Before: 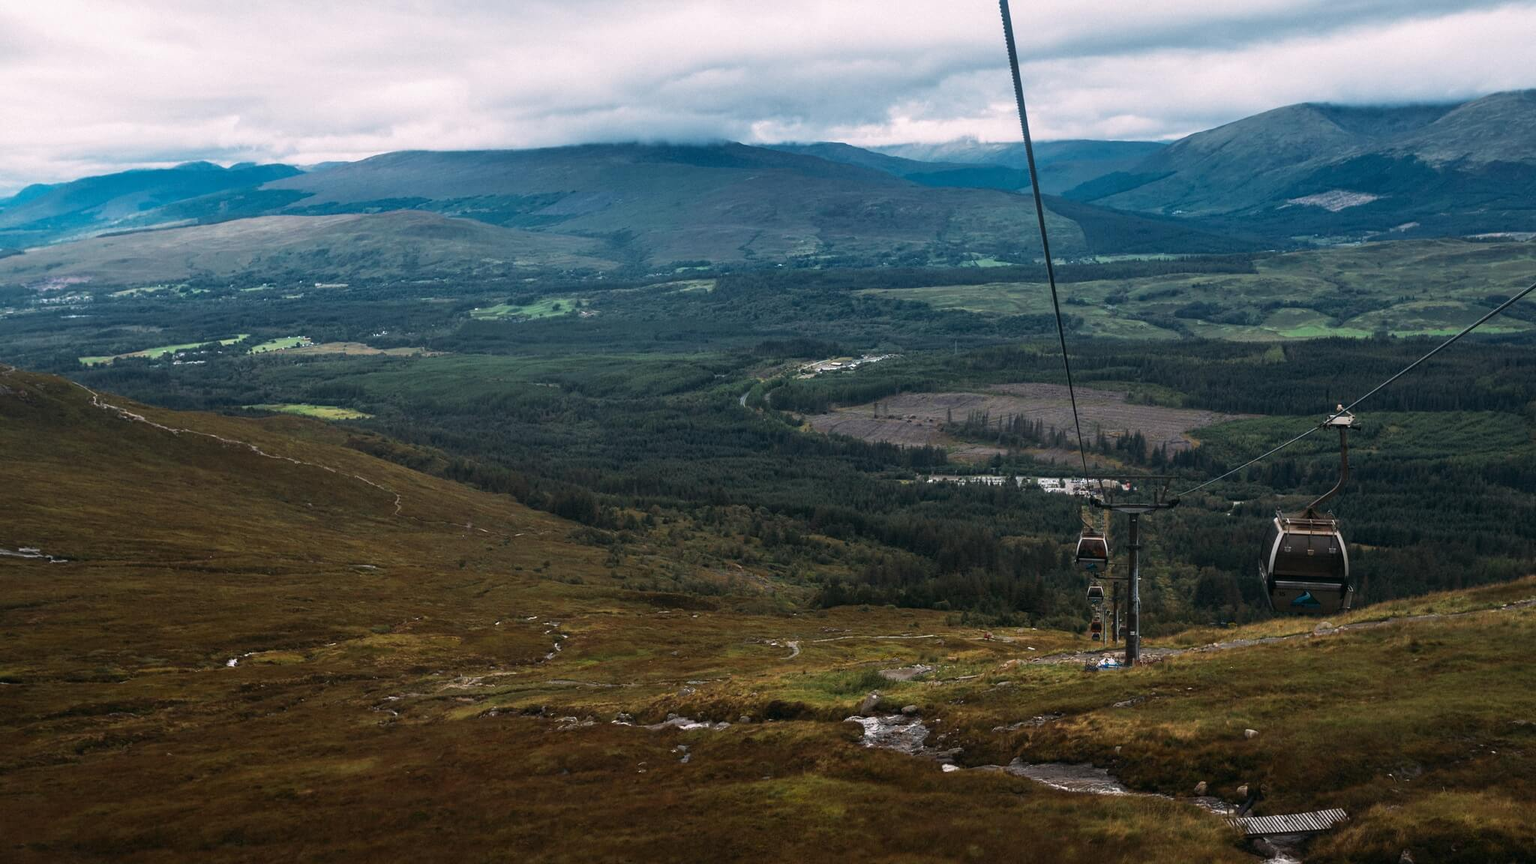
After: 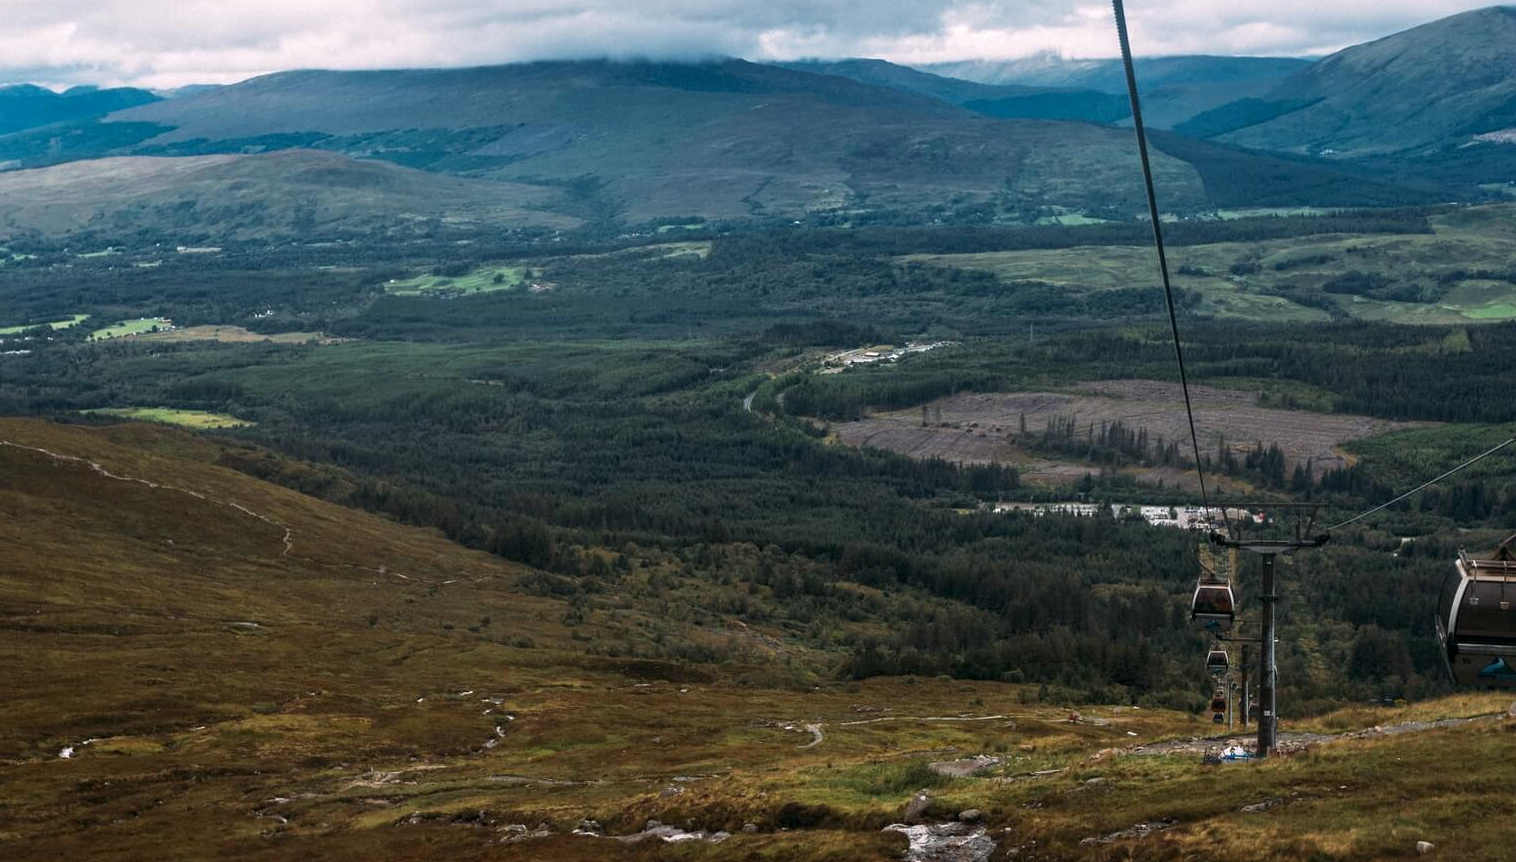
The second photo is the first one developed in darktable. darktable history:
crop and rotate: left 11.912%, top 11.394%, right 14.055%, bottom 13.752%
local contrast: highlights 106%, shadows 101%, detail 119%, midtone range 0.2
